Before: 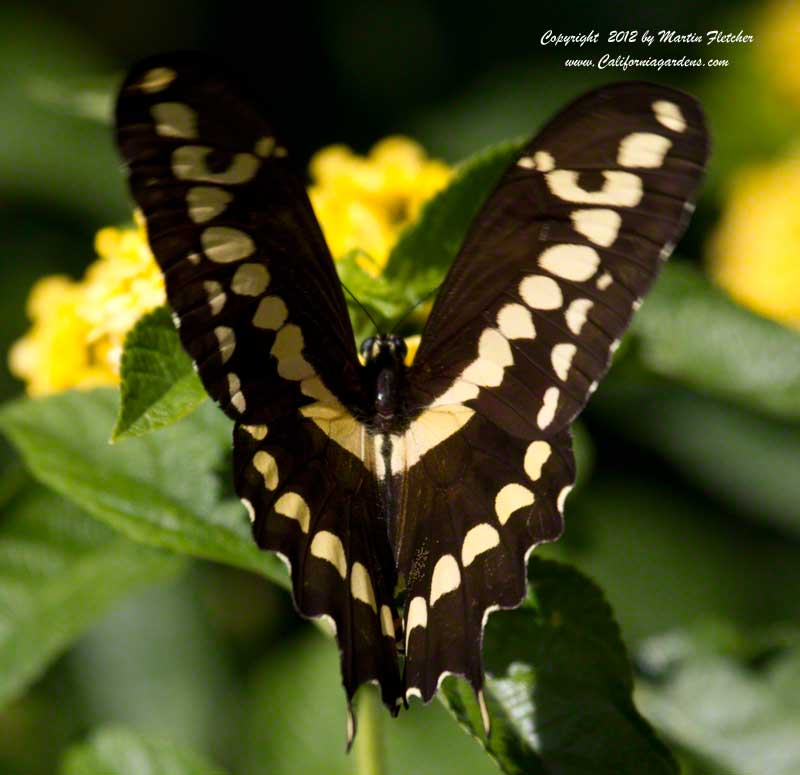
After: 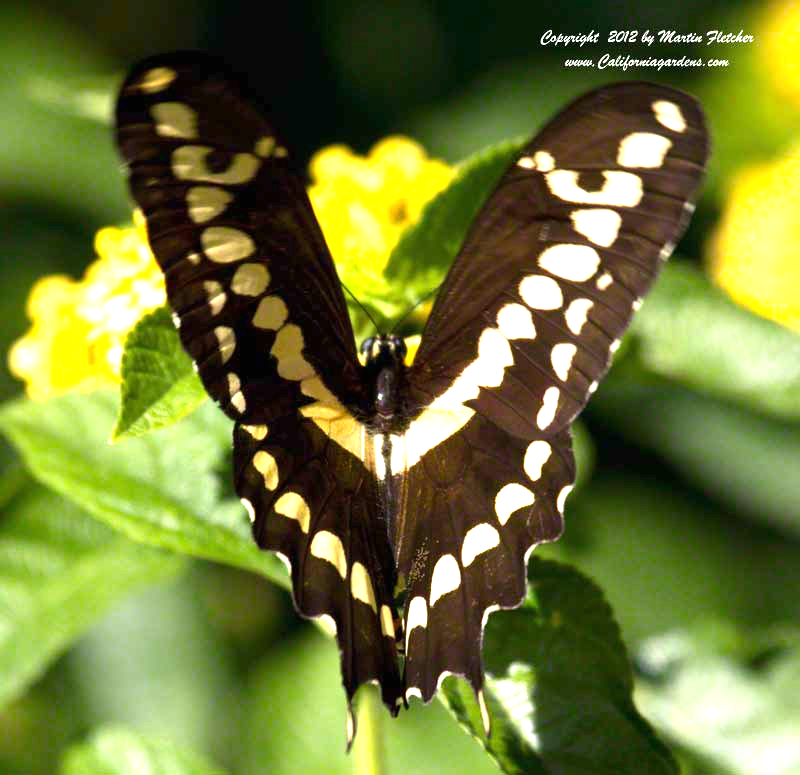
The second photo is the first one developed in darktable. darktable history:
exposure: black level correction 0, exposure 1.474 EV, compensate highlight preservation false
